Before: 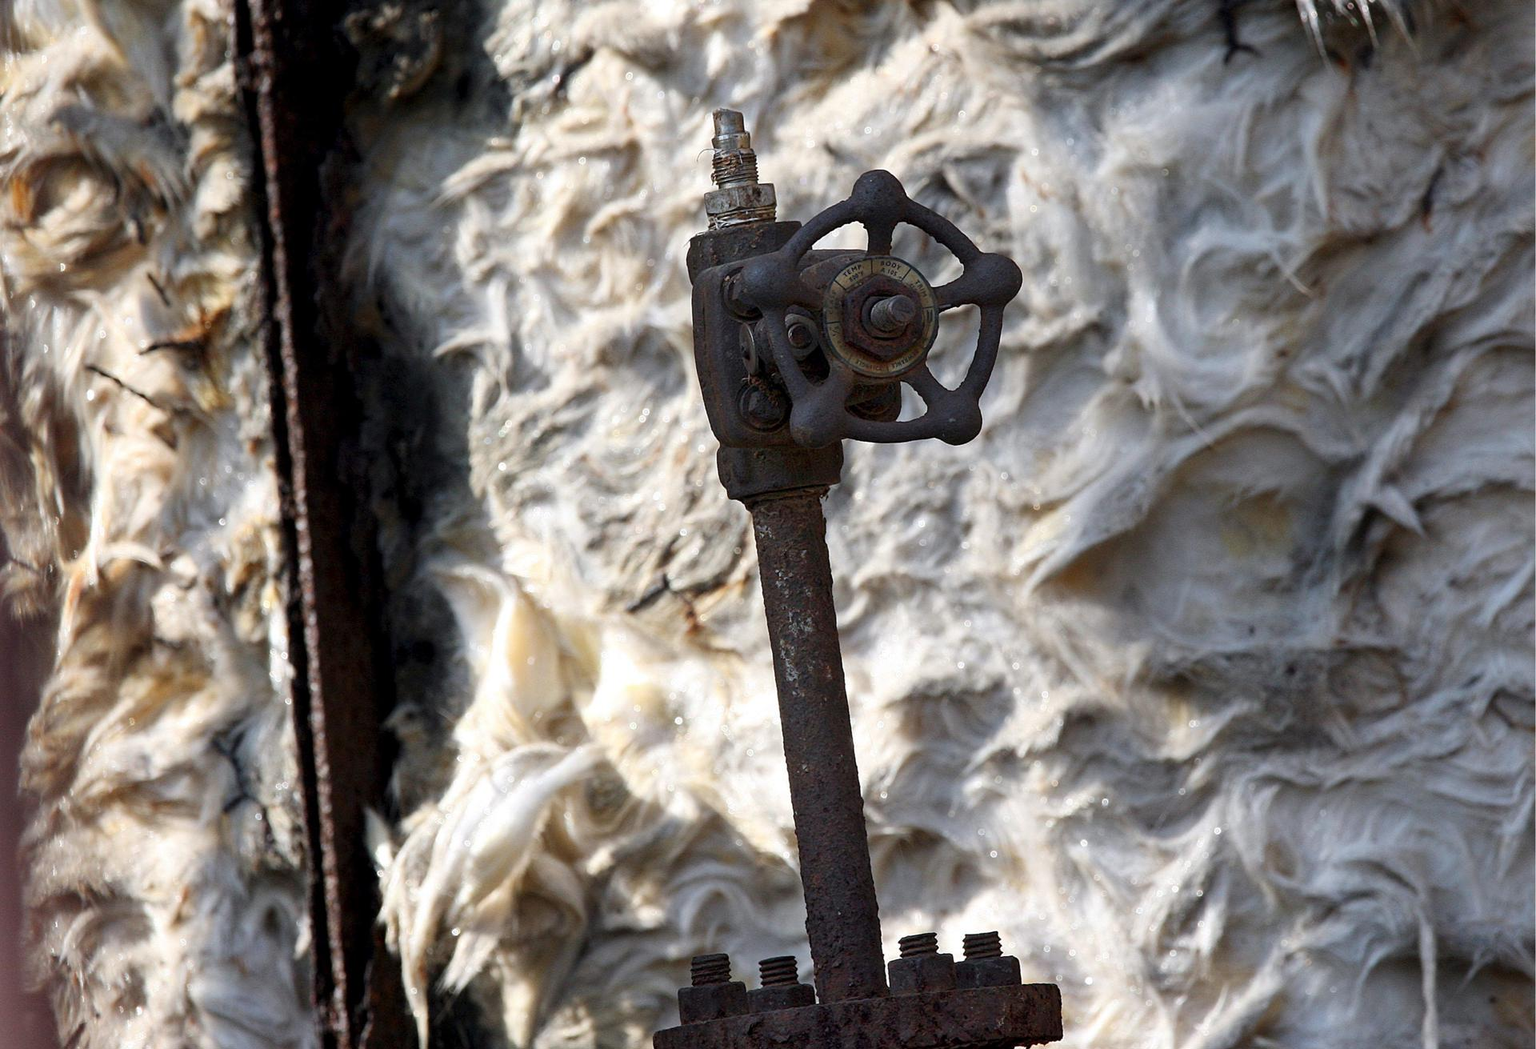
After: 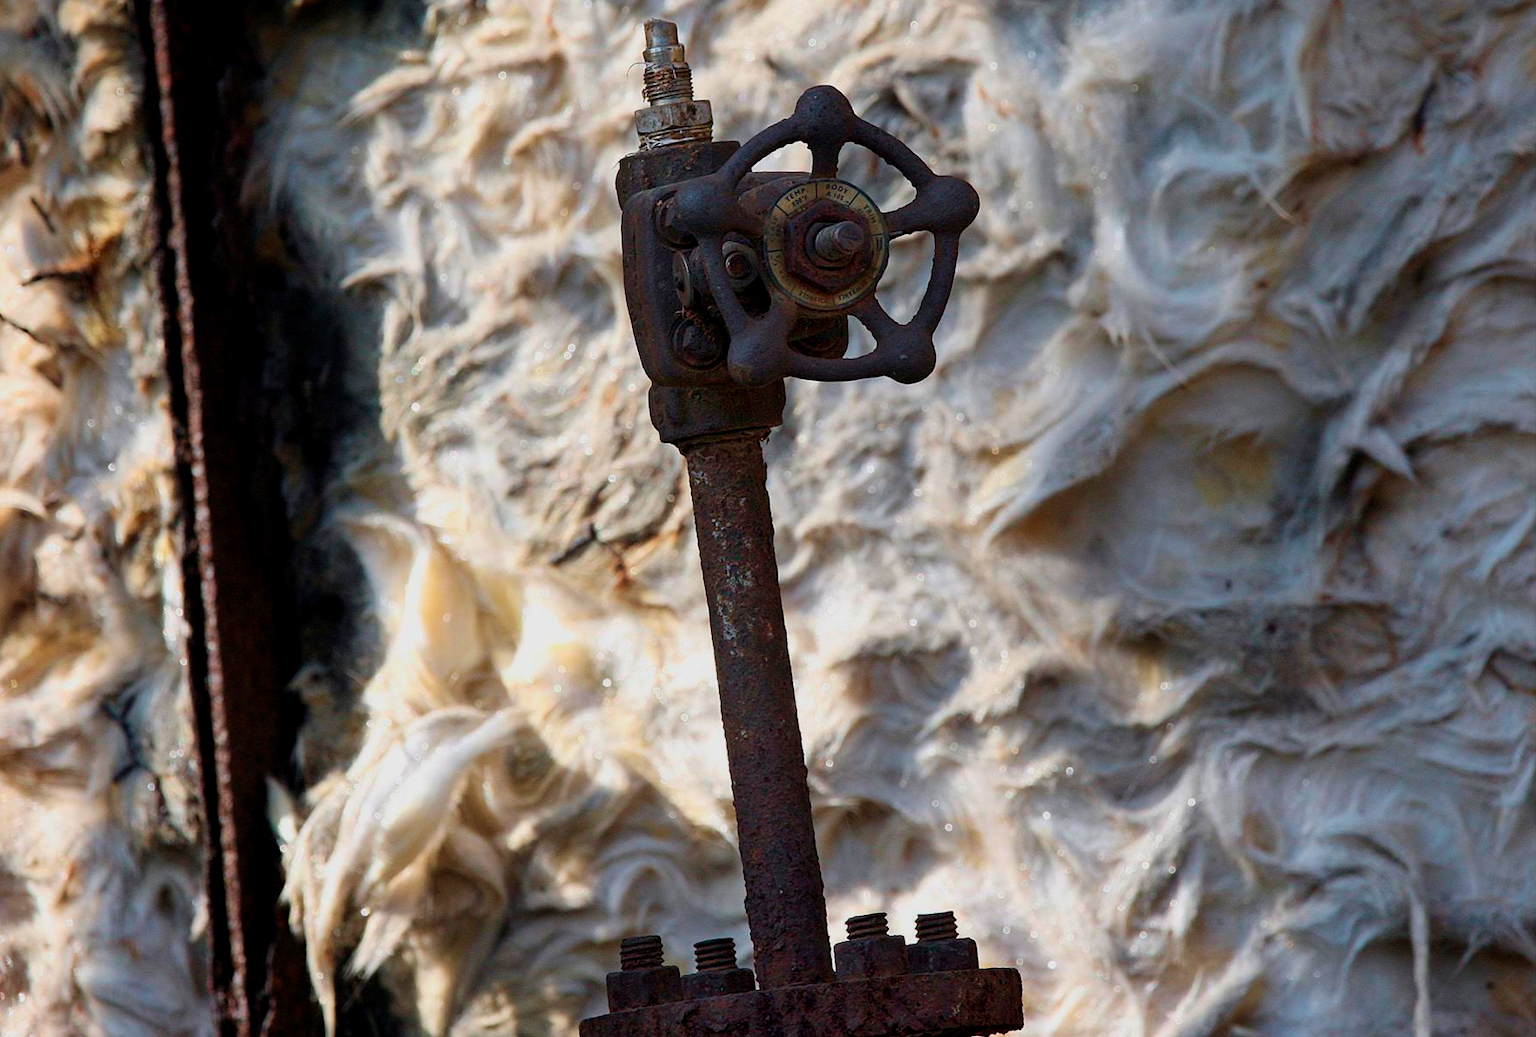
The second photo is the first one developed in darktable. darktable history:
exposure: exposure -0.316 EV, compensate highlight preservation false
velvia: strength 39.33%
crop and rotate: left 7.783%, top 8.769%
